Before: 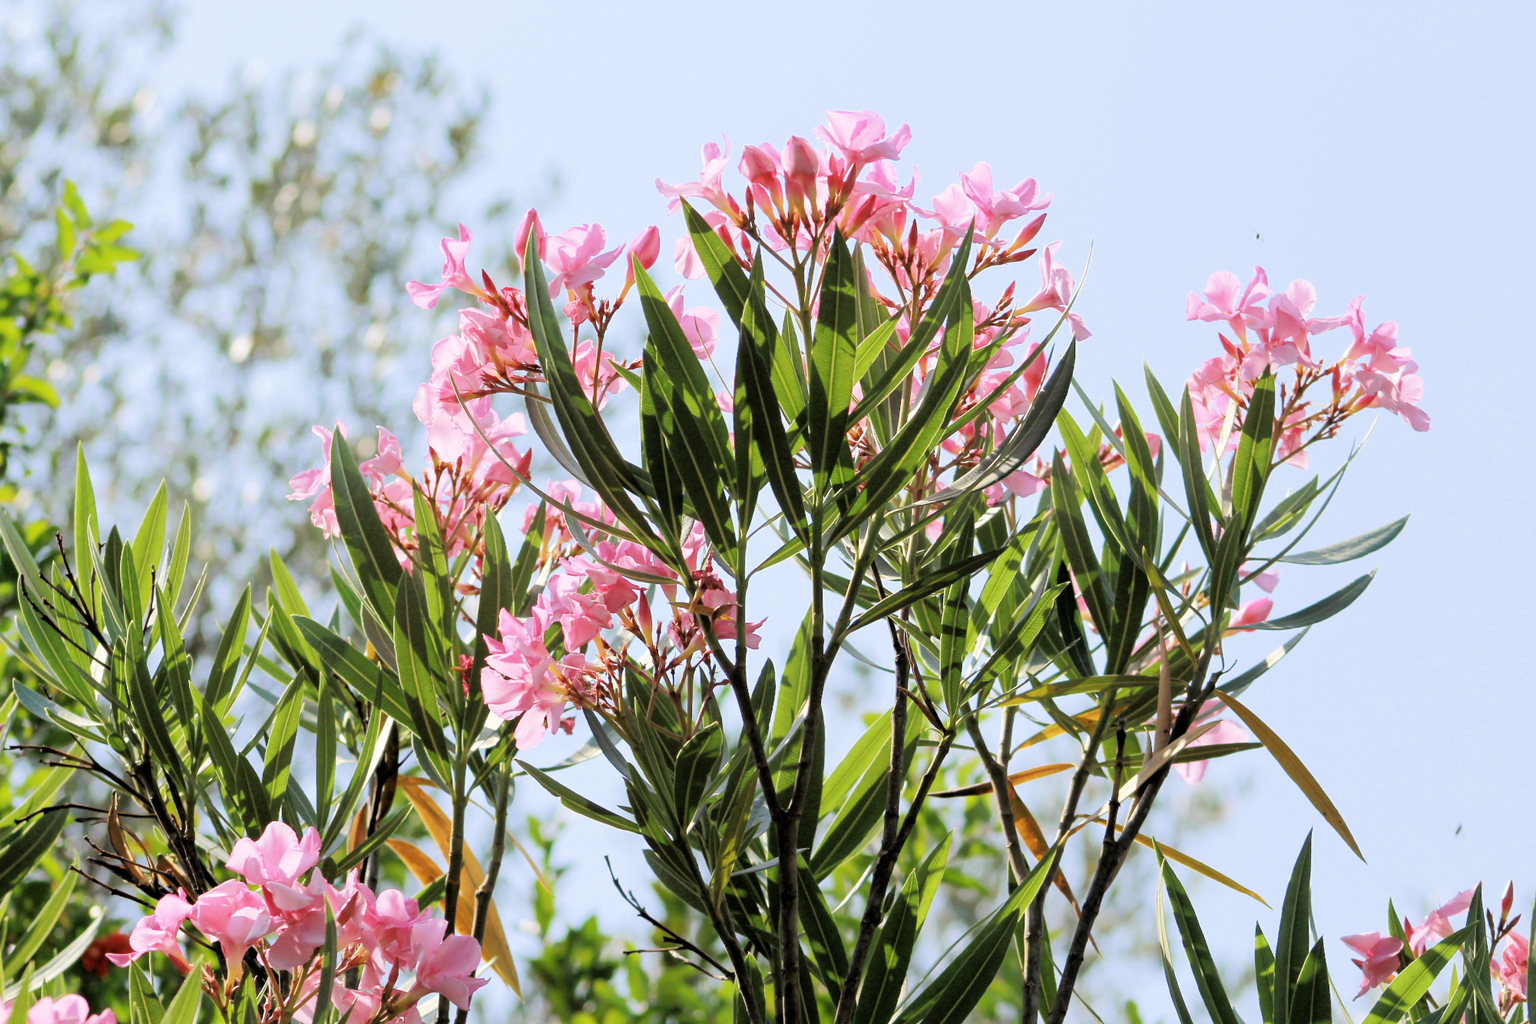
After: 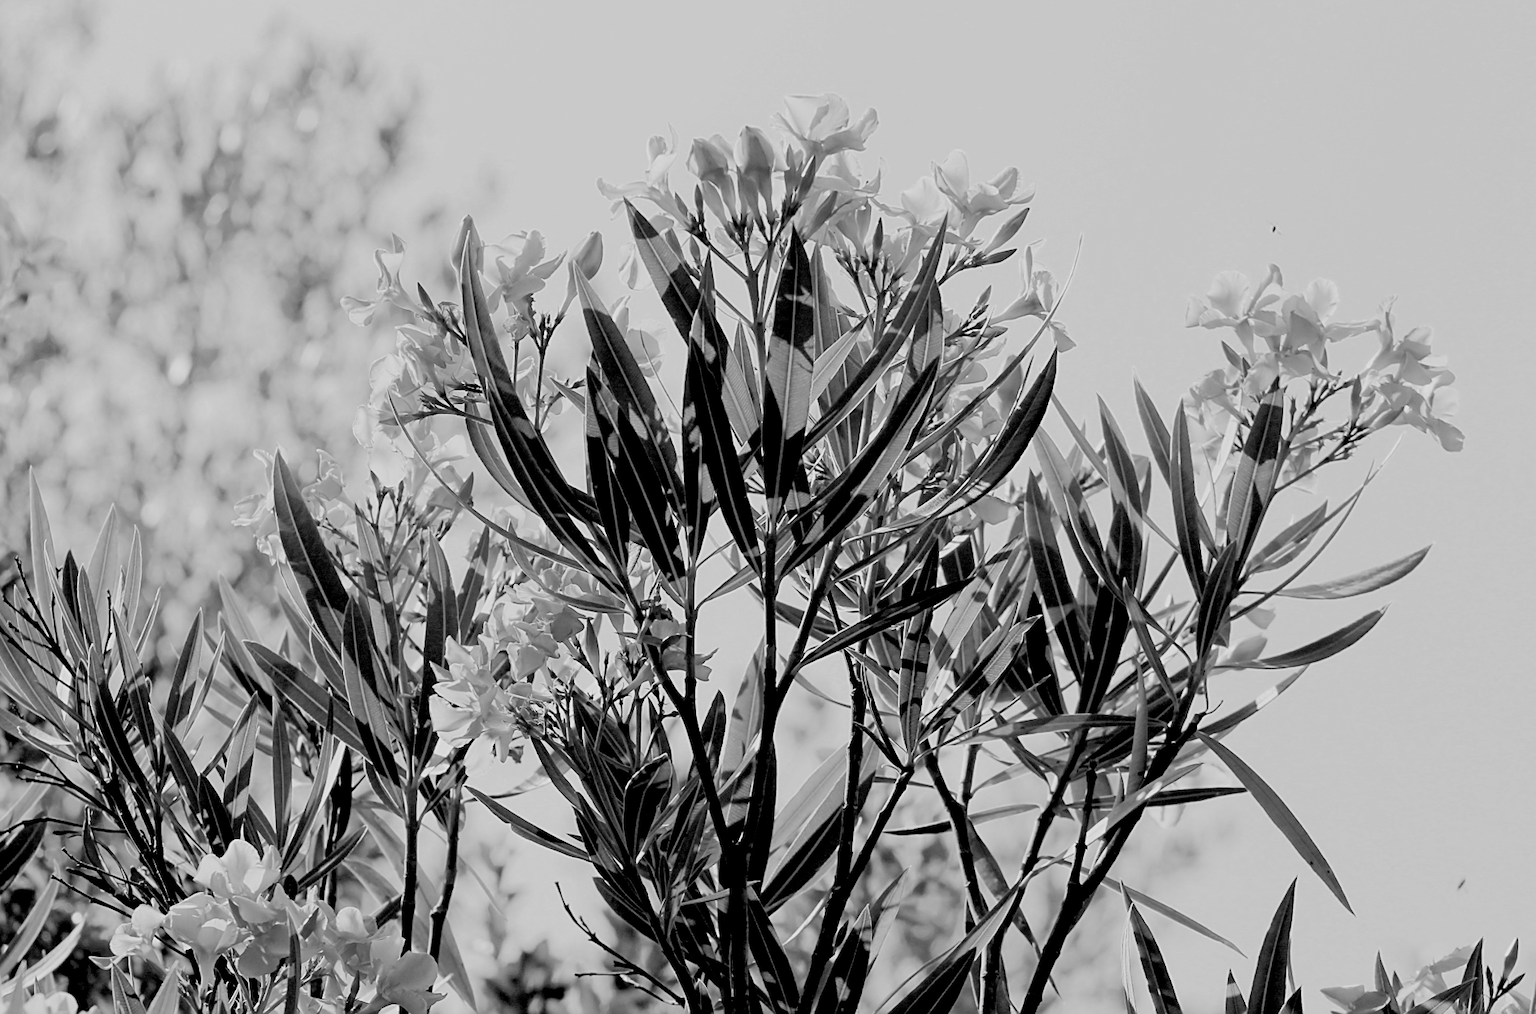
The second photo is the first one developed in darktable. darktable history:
filmic rgb: white relative exposure 3.8 EV, hardness 4.35
monochrome: on, module defaults
rotate and perspective: rotation 0.062°, lens shift (vertical) 0.115, lens shift (horizontal) -0.133, crop left 0.047, crop right 0.94, crop top 0.061, crop bottom 0.94
exposure: black level correction 0.029, exposure -0.073 EV, compensate highlight preservation false
sharpen: on, module defaults
